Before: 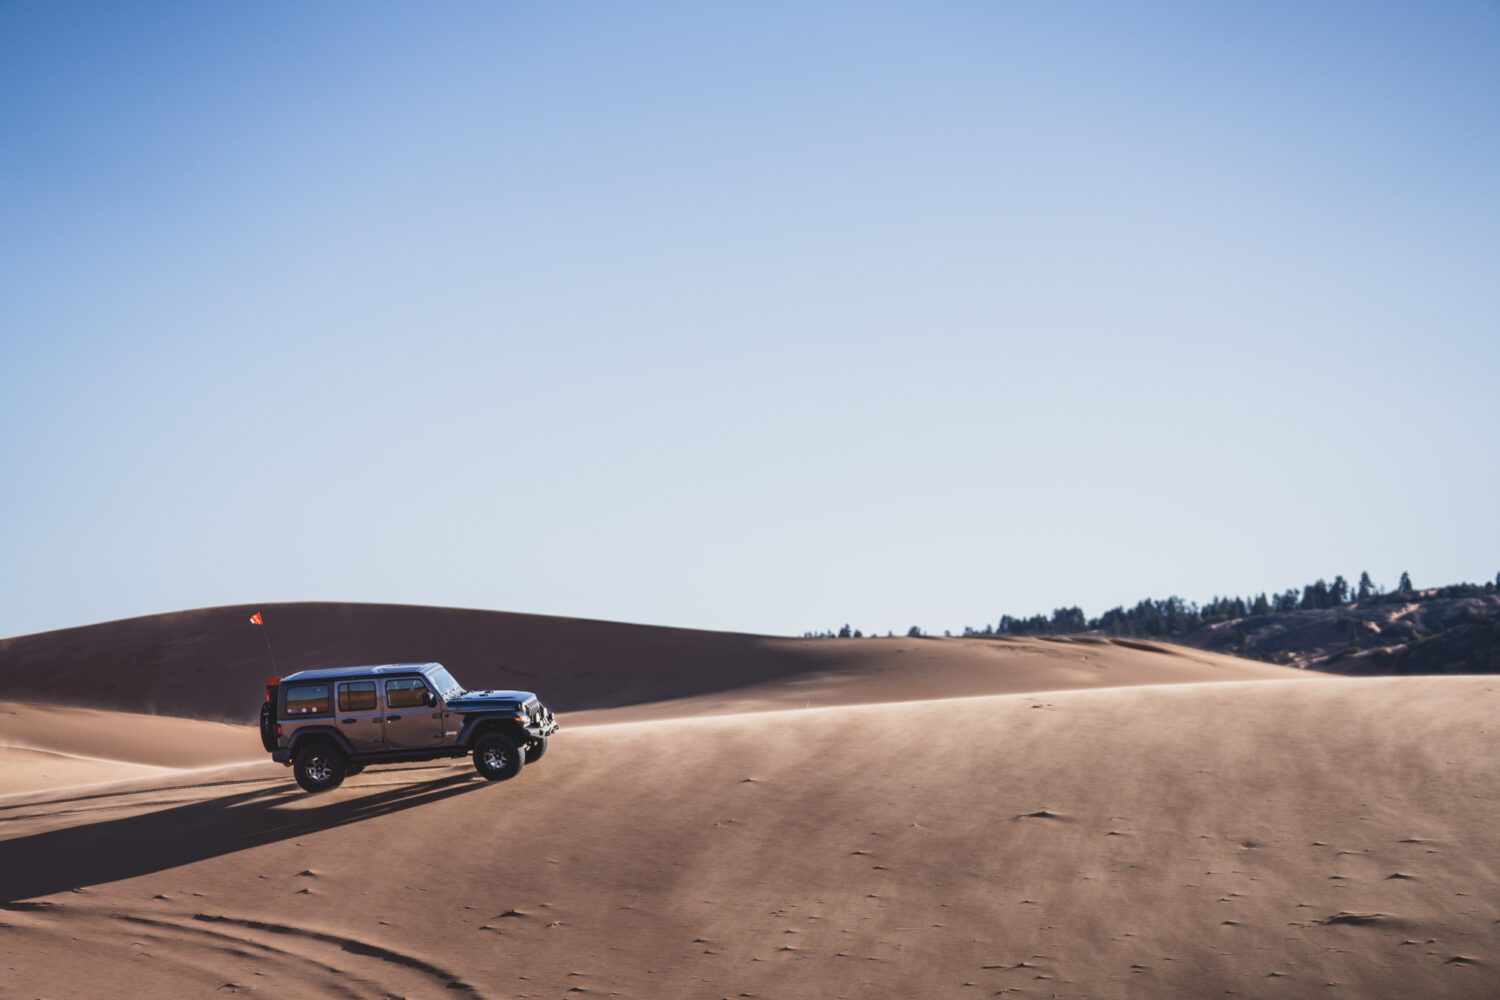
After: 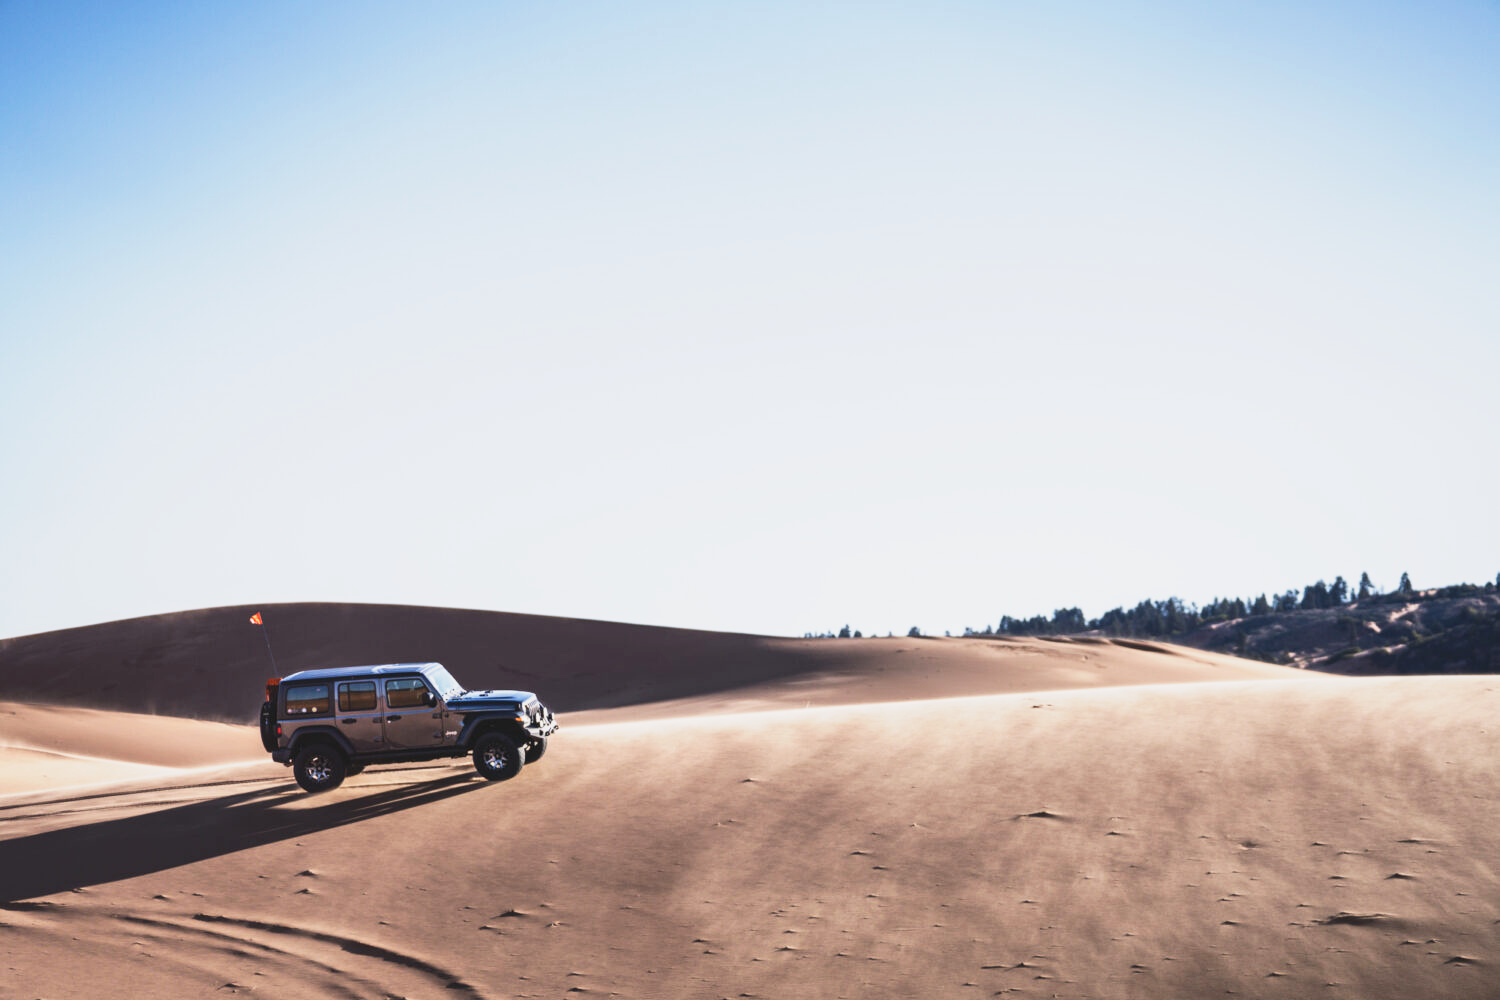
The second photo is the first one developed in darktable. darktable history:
base curve: curves: ch0 [(0, 0) (0.088, 0.125) (0.176, 0.251) (0.354, 0.501) (0.613, 0.749) (1, 0.877)], preserve colors none
tone equalizer: -8 EV -0.417 EV, -7 EV -0.389 EV, -6 EV -0.333 EV, -5 EV -0.222 EV, -3 EV 0.222 EV, -2 EV 0.333 EV, -1 EV 0.389 EV, +0 EV 0.417 EV, edges refinement/feathering 500, mask exposure compensation -1.57 EV, preserve details no
